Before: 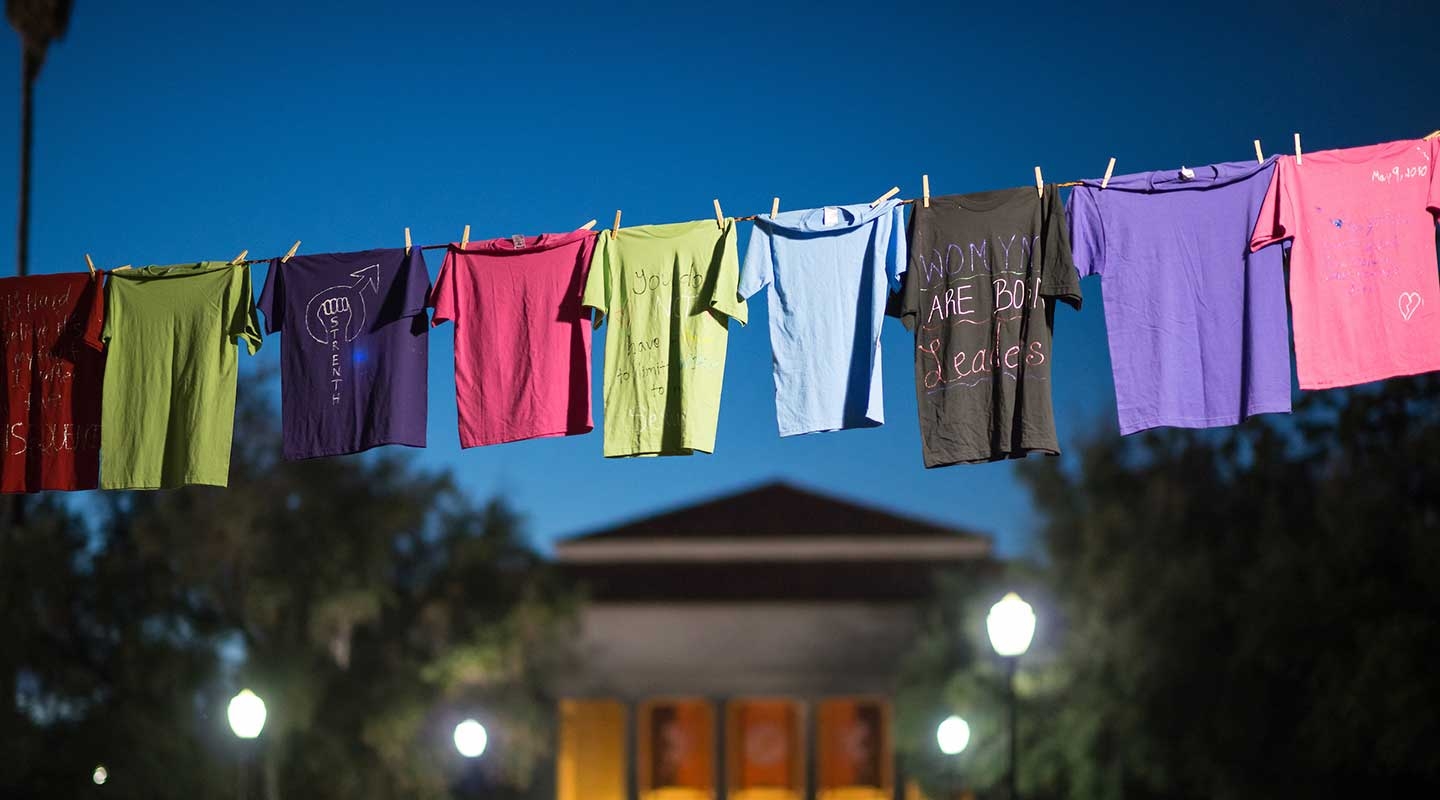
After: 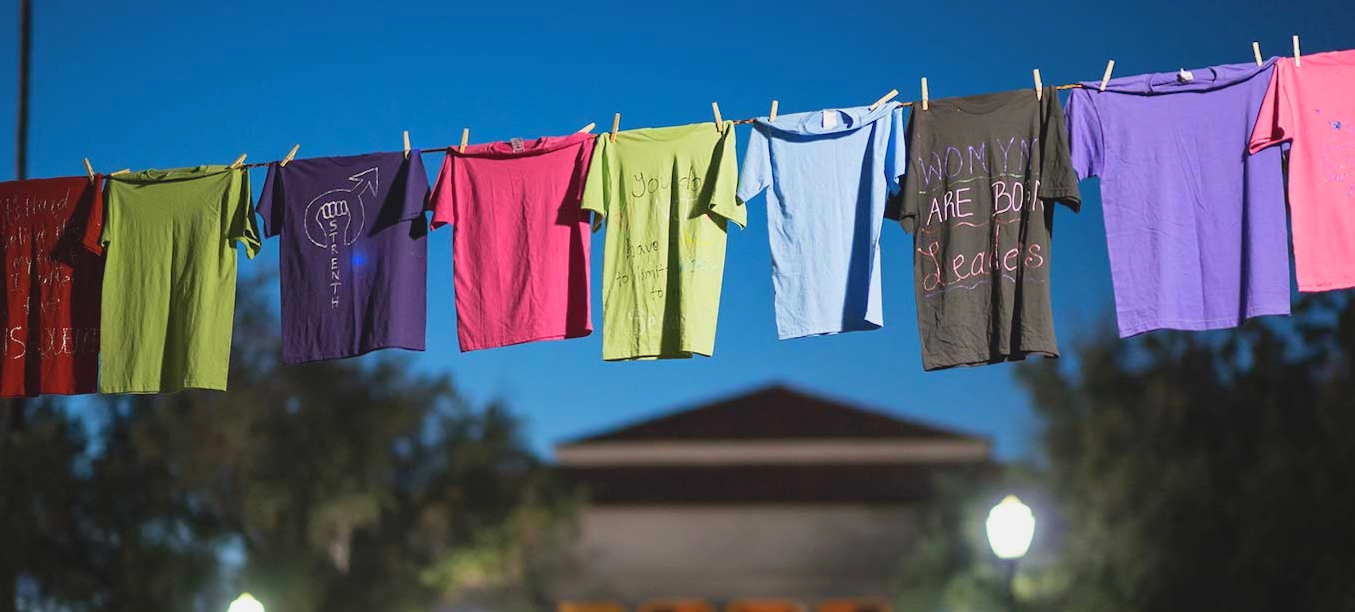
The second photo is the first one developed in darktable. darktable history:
crop and rotate: angle 0.087°, top 12.031%, right 5.596%, bottom 11.216%
contrast brightness saturation: contrast -0.097, brightness 0.047, saturation 0.077
